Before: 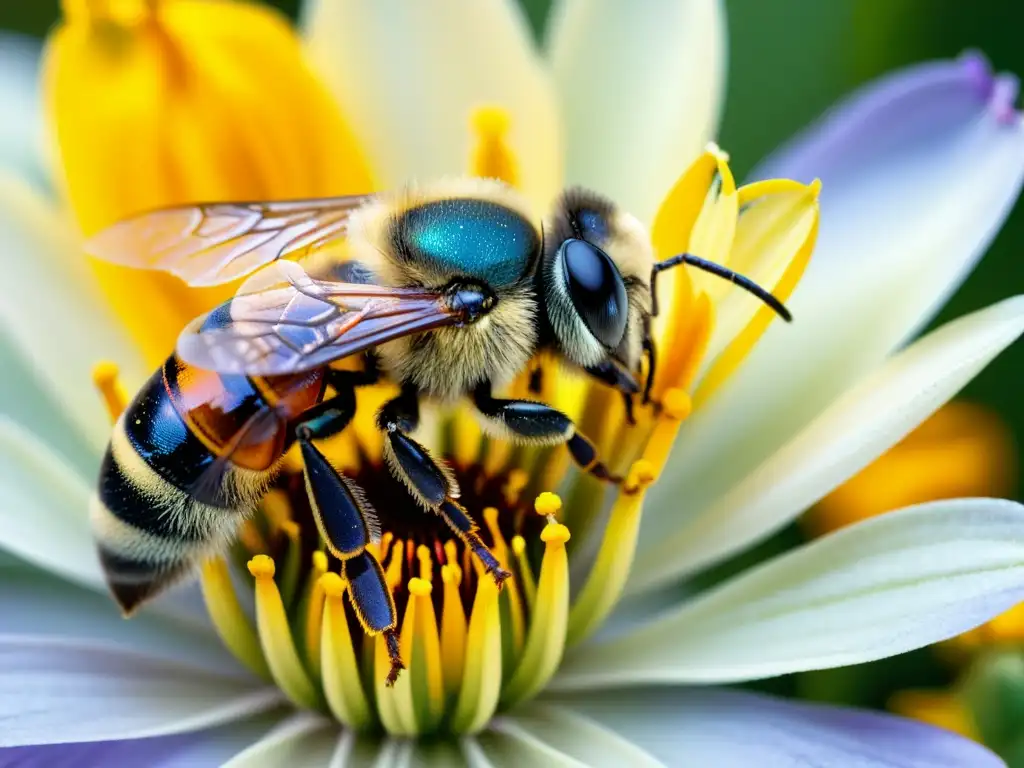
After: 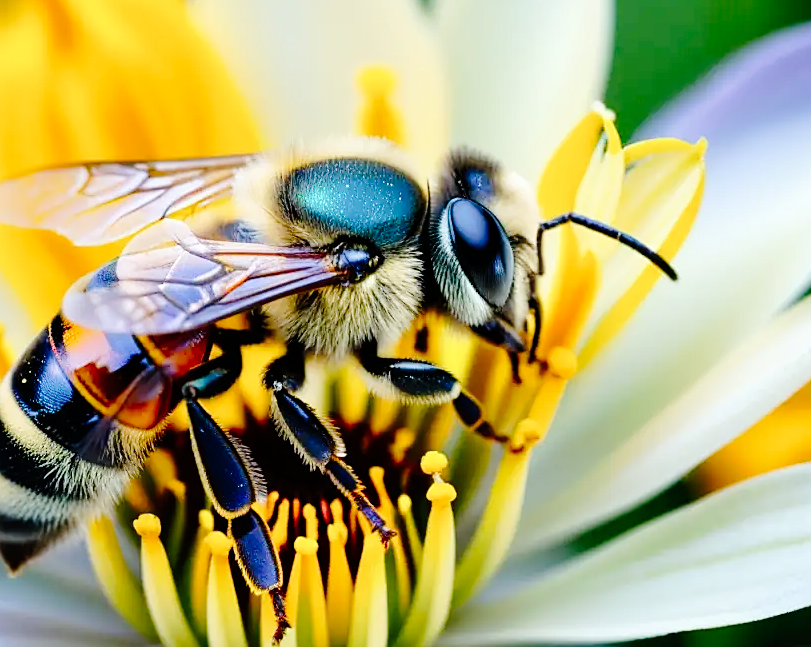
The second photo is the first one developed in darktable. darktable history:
white balance: red 0.988, blue 1.017
sharpen: radius 1.864, amount 0.398, threshold 1.271
crop: left 11.225%, top 5.381%, right 9.565%, bottom 10.314%
tone curve: curves: ch0 [(0, 0) (0.003, 0.001) (0.011, 0.006) (0.025, 0.012) (0.044, 0.018) (0.069, 0.025) (0.1, 0.045) (0.136, 0.074) (0.177, 0.124) (0.224, 0.196) (0.277, 0.289) (0.335, 0.396) (0.399, 0.495) (0.468, 0.585) (0.543, 0.663) (0.623, 0.728) (0.709, 0.808) (0.801, 0.87) (0.898, 0.932) (1, 1)], preserve colors none
